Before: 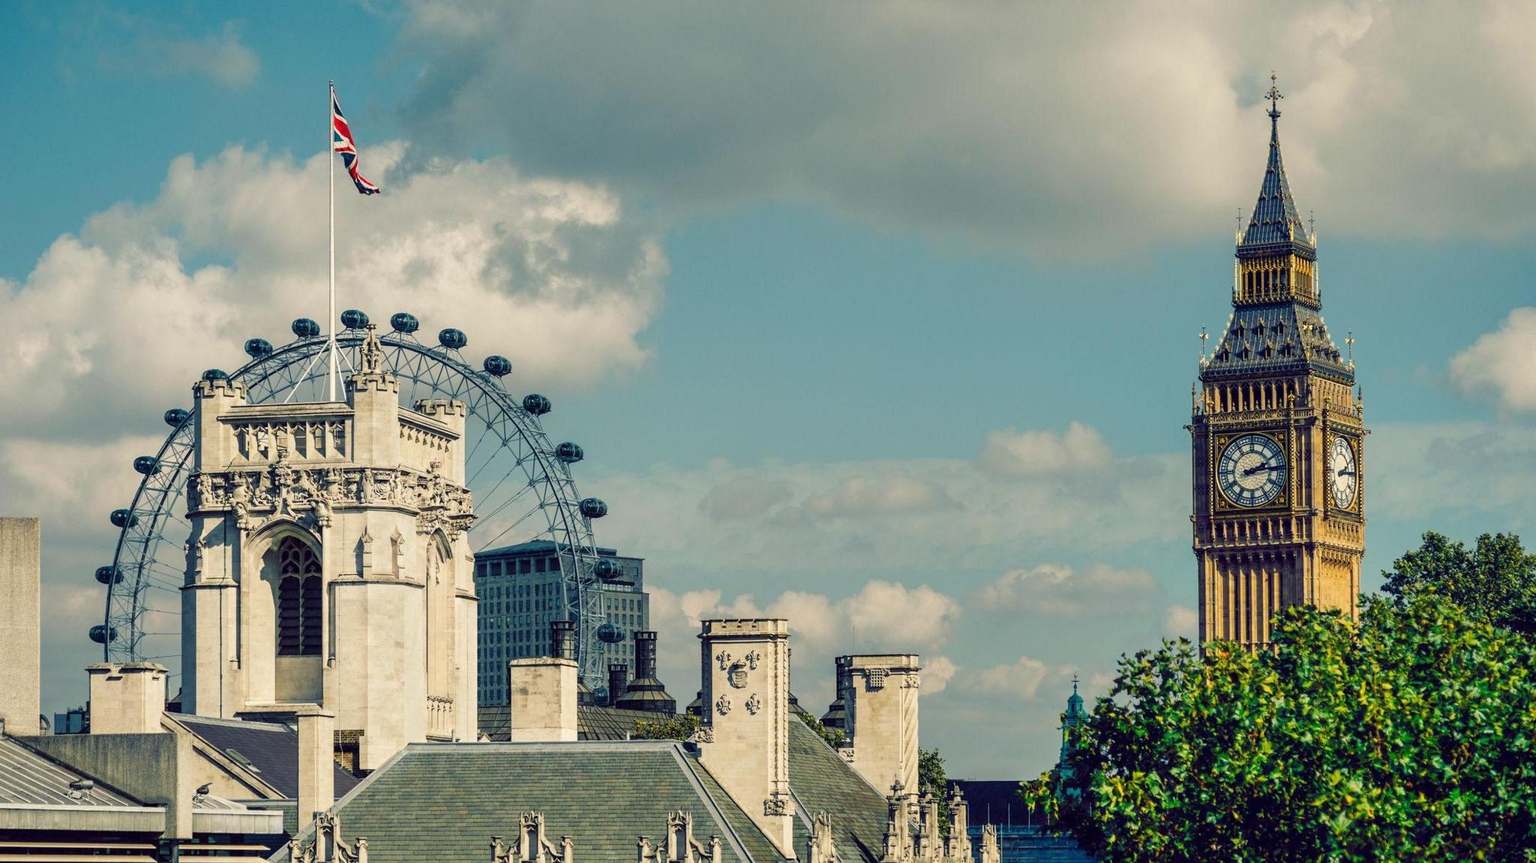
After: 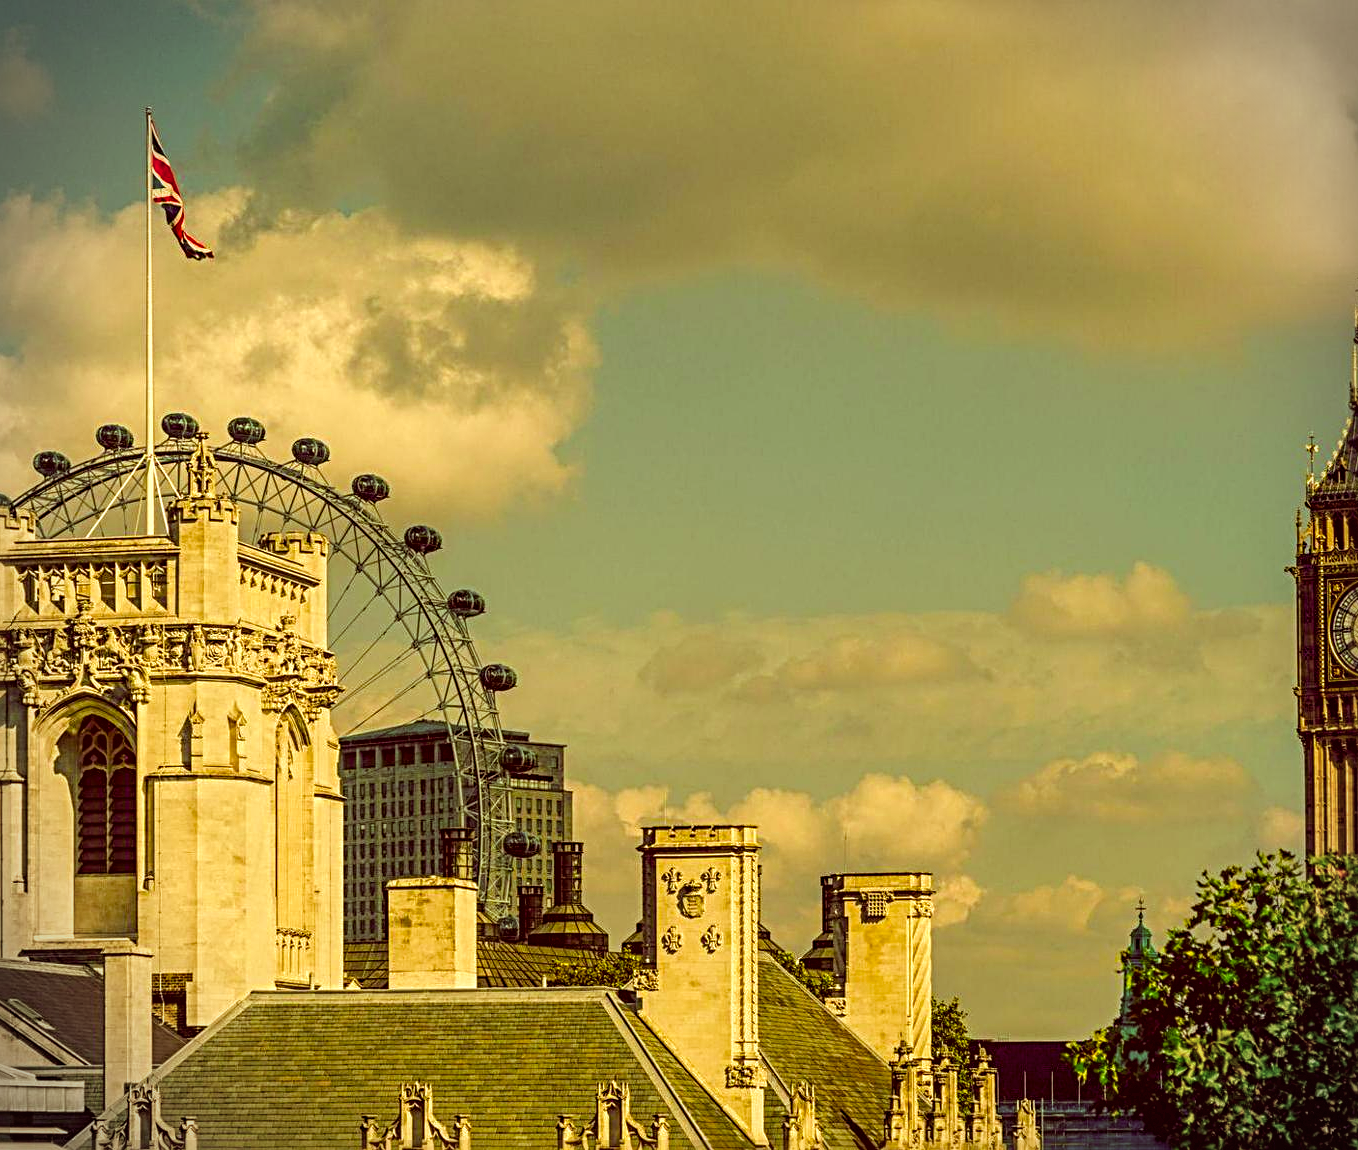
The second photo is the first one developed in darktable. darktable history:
local contrast: on, module defaults
vignetting: dithering 16-bit output
sharpen: radius 3.966
velvia: strength 32.42%, mid-tones bias 0.205
color correction: highlights a* 1.13, highlights b* 24.96, shadows a* 15.6, shadows b* 24.38
crop and rotate: left 14.311%, right 19.338%
exposure: exposure -0.017 EV, compensate highlight preservation false
